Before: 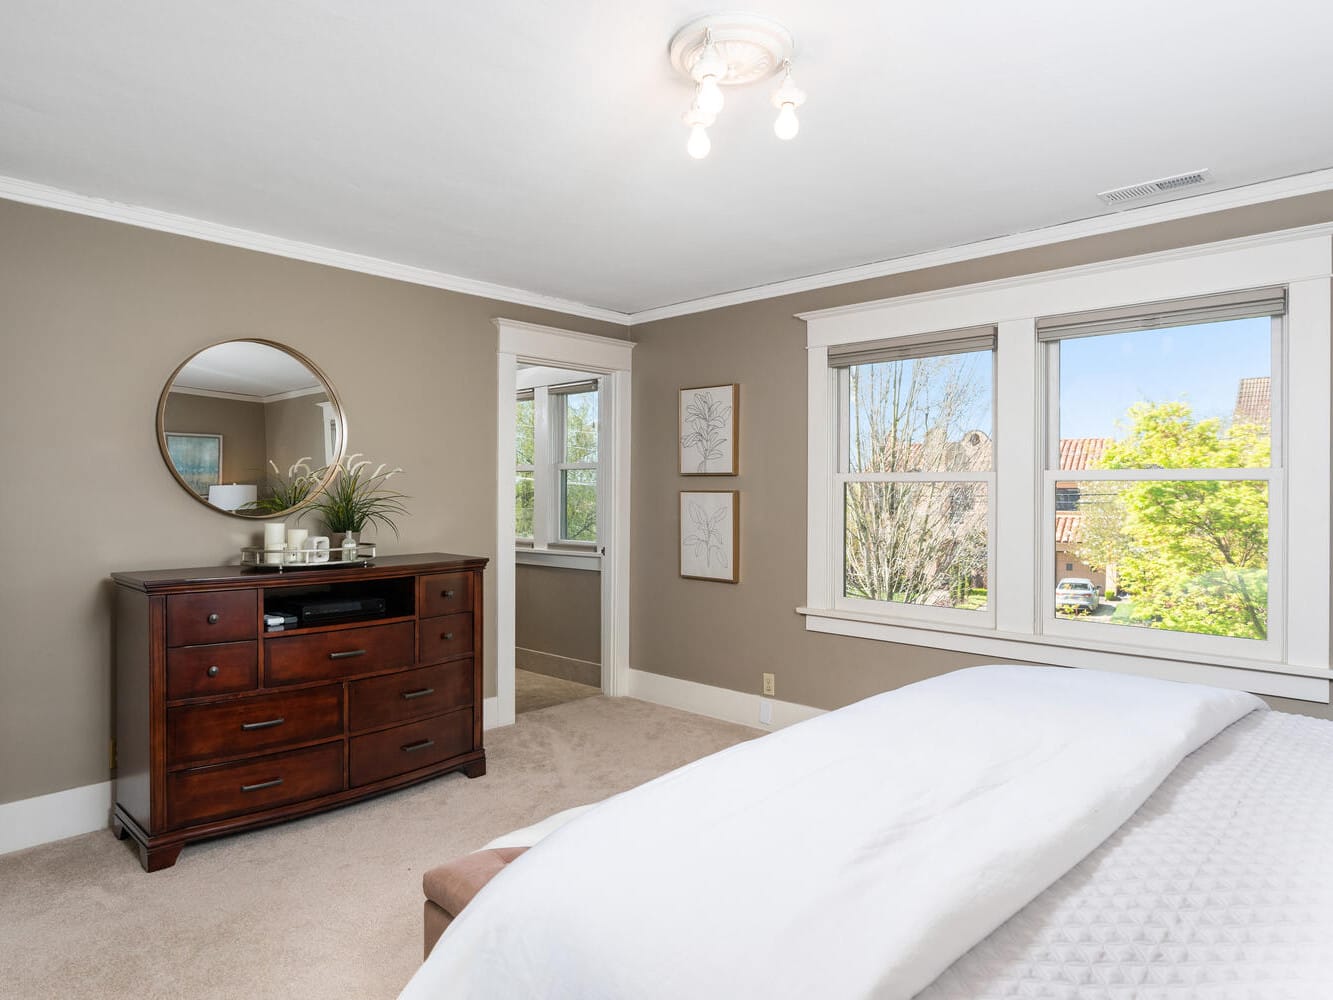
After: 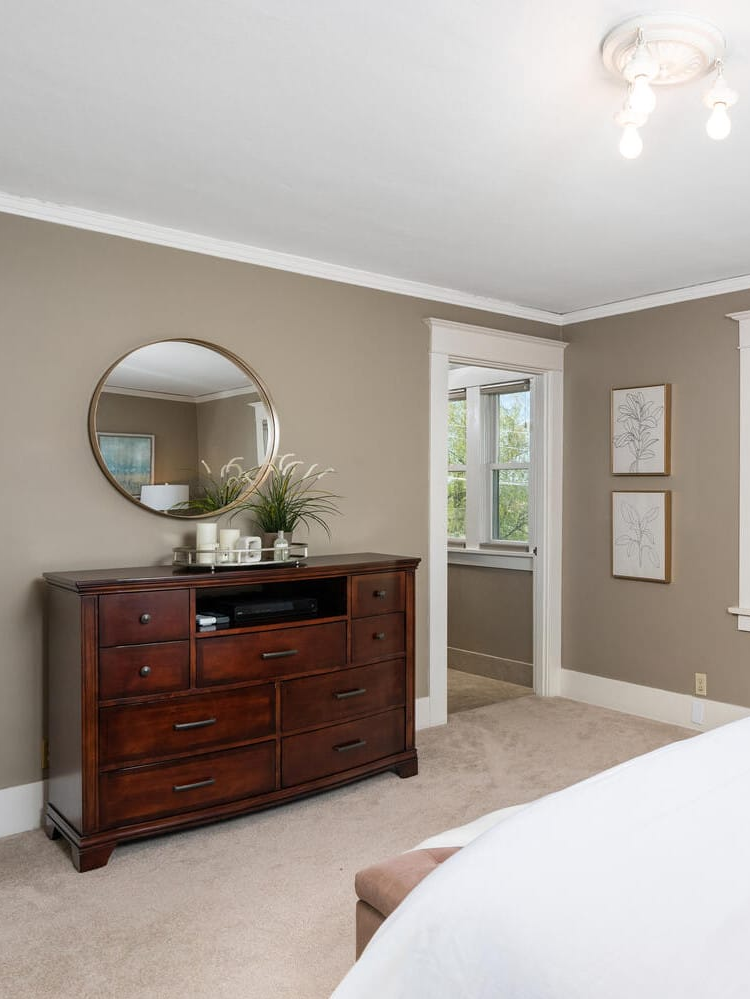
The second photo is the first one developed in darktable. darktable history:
exposure: compensate highlight preservation false
crop: left 5.114%, right 38.589%
